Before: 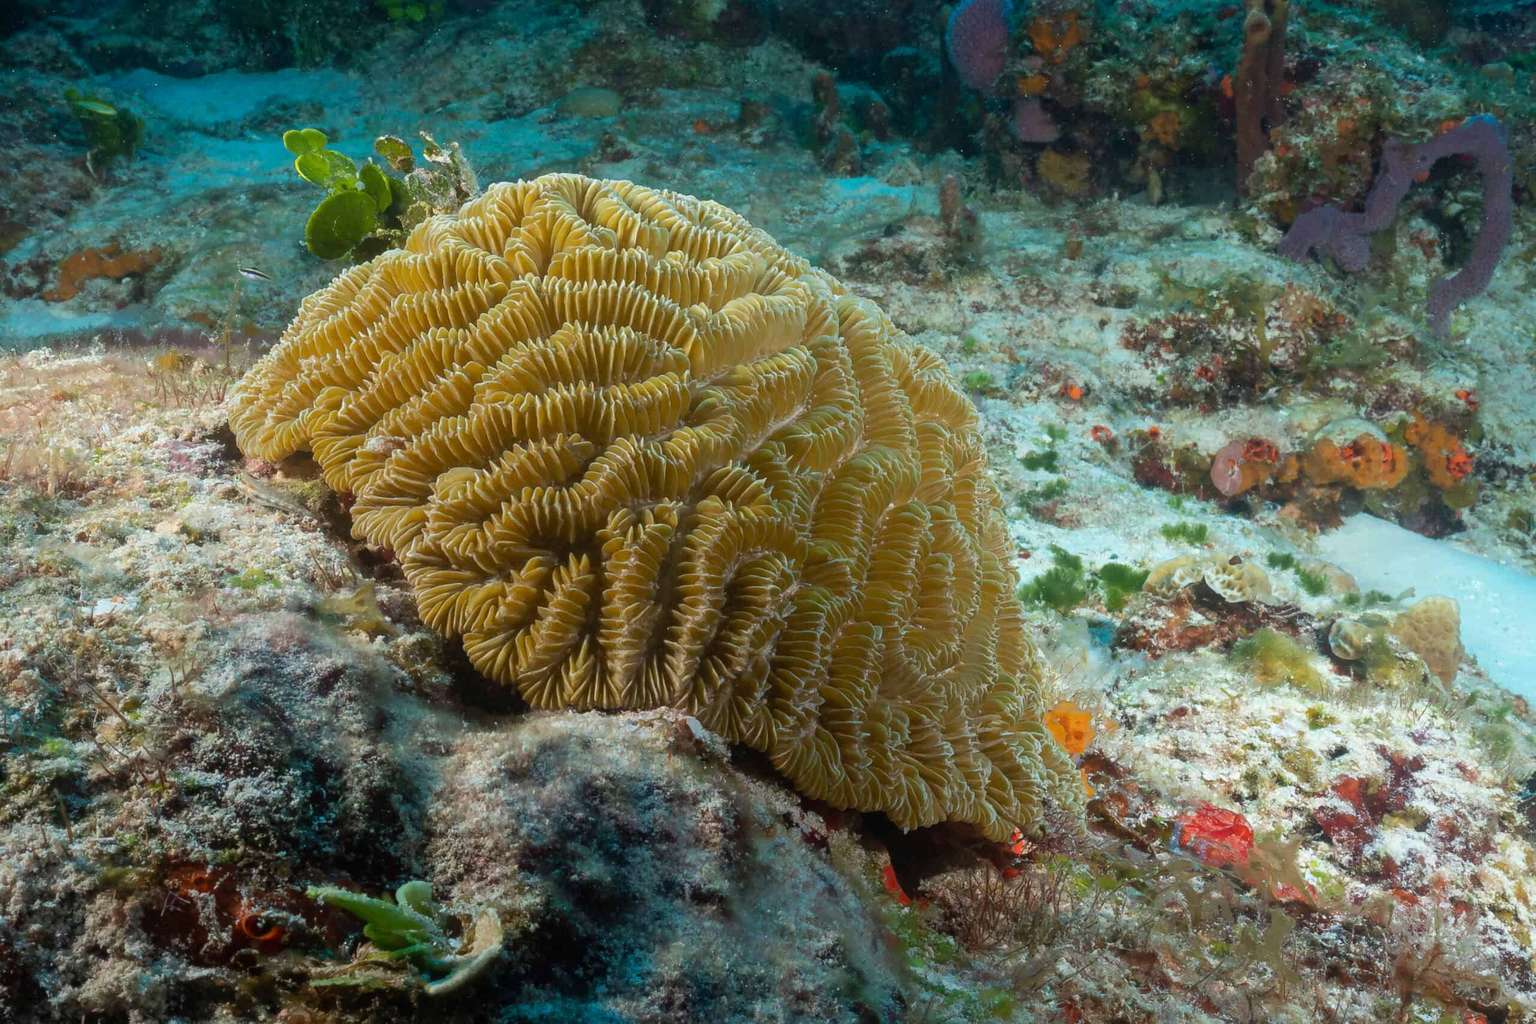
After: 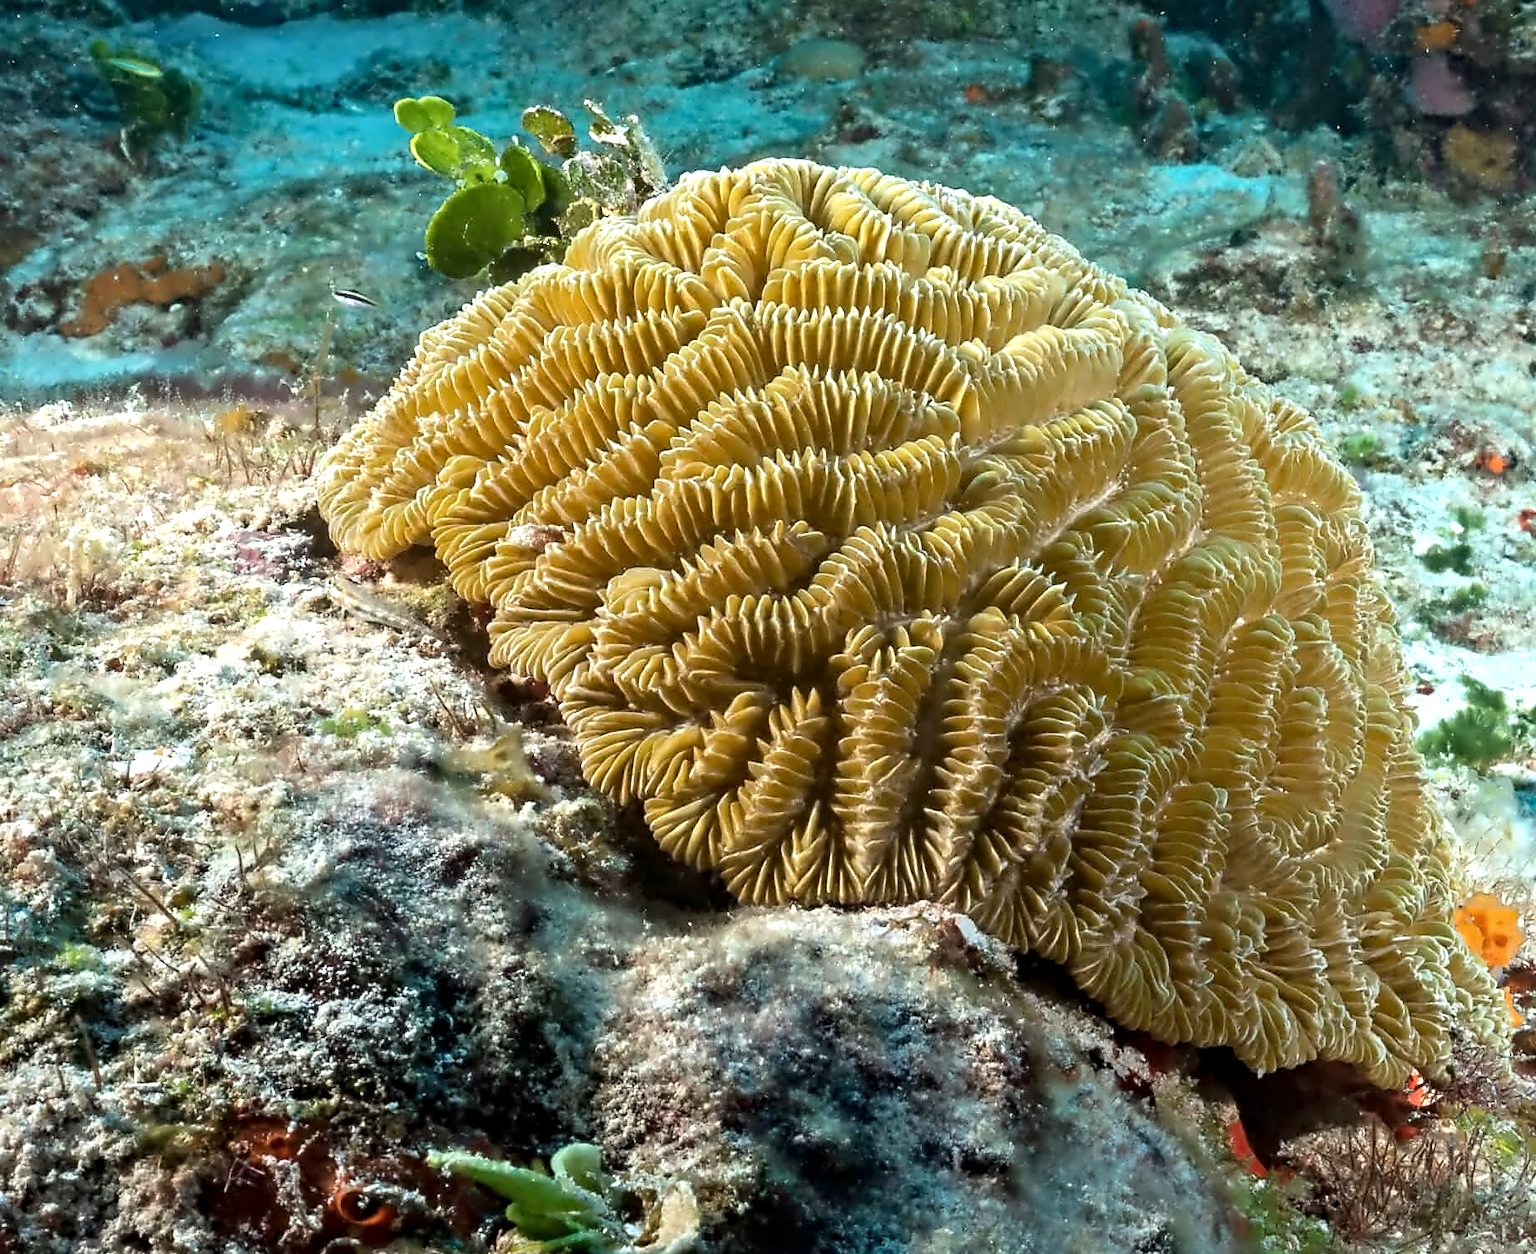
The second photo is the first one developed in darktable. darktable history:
crop: top 5.803%, right 27.864%, bottom 5.804%
contrast equalizer: octaves 7, y [[0.5, 0.542, 0.583, 0.625, 0.667, 0.708], [0.5 ×6], [0.5 ×6], [0, 0.033, 0.067, 0.1, 0.133, 0.167], [0, 0.05, 0.1, 0.15, 0.2, 0.25]]
exposure: exposure 0.6 EV, compensate highlight preservation false
